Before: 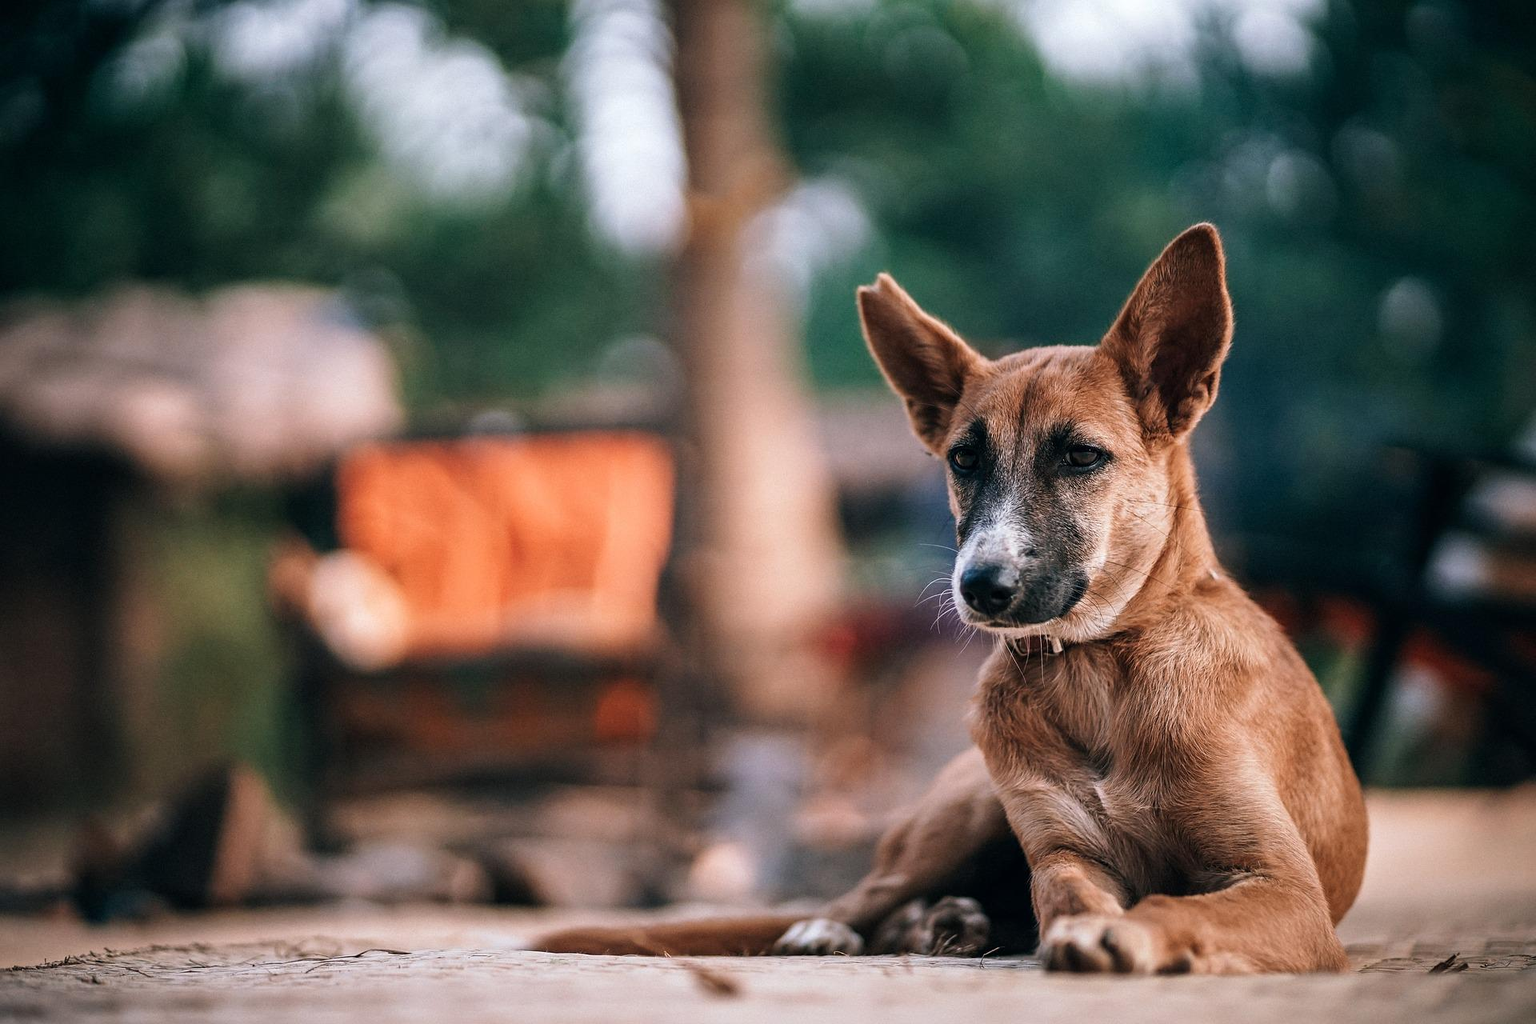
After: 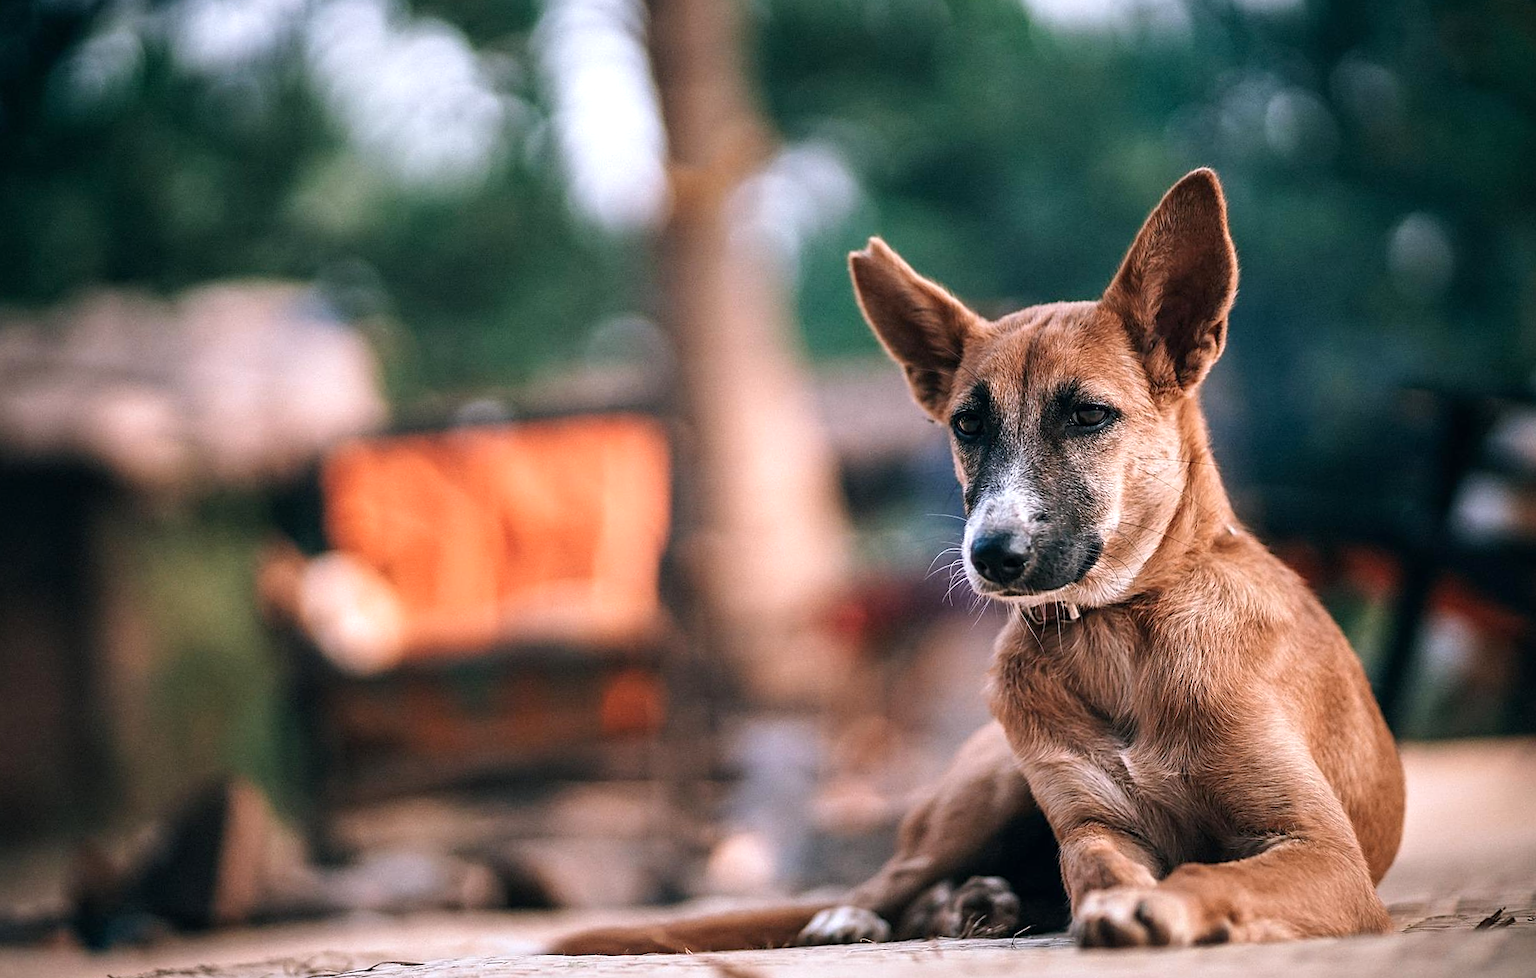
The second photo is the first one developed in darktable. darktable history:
sharpen: amount 0.2
rotate and perspective: rotation -3°, crop left 0.031, crop right 0.968, crop top 0.07, crop bottom 0.93
white balance: red 1.004, blue 1.024
exposure: exposure 0.3 EV, compensate highlight preservation false
